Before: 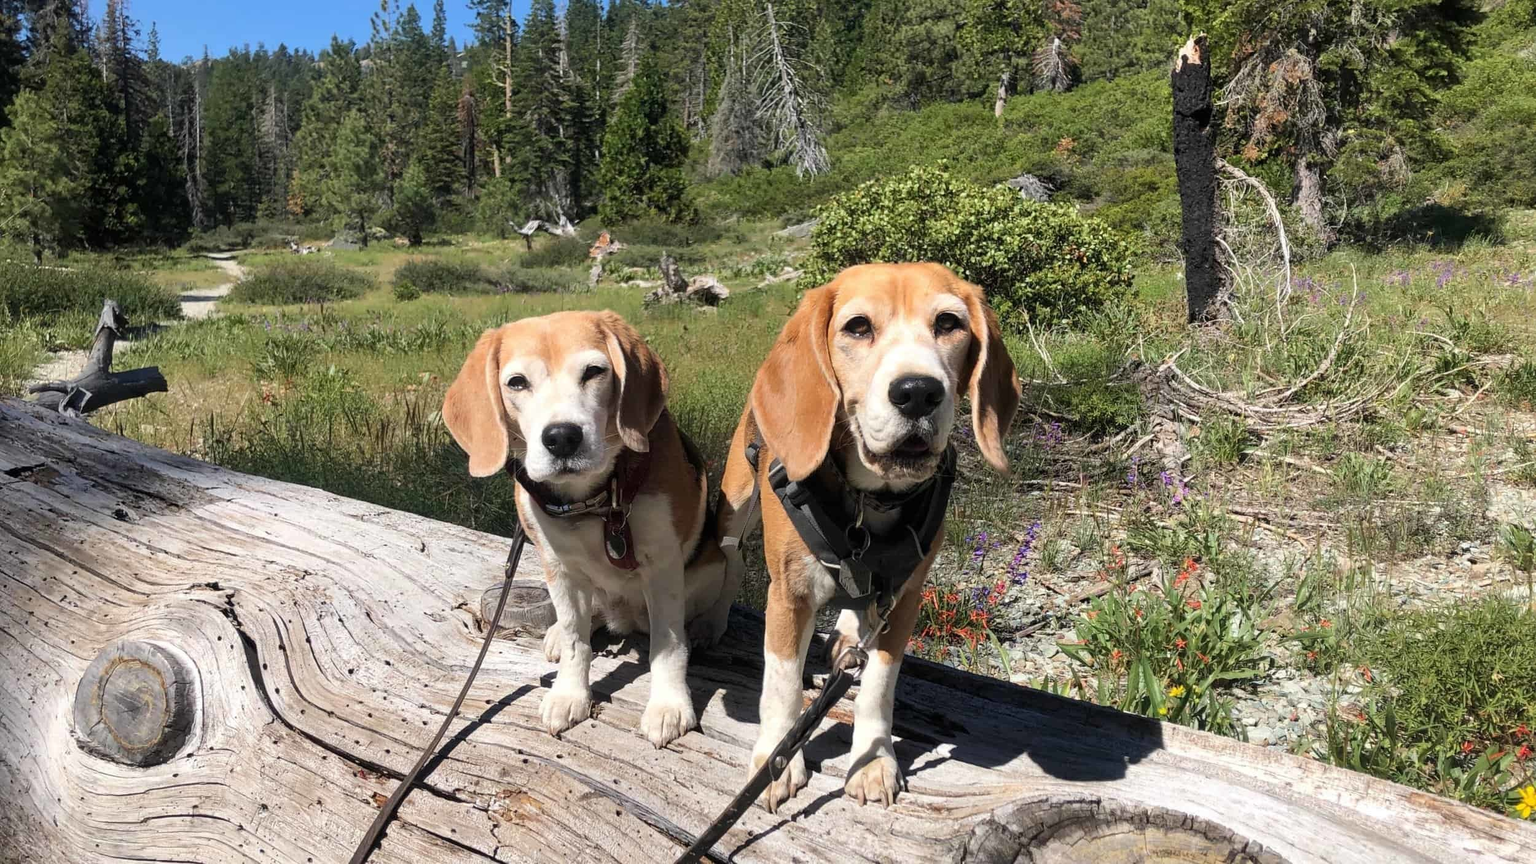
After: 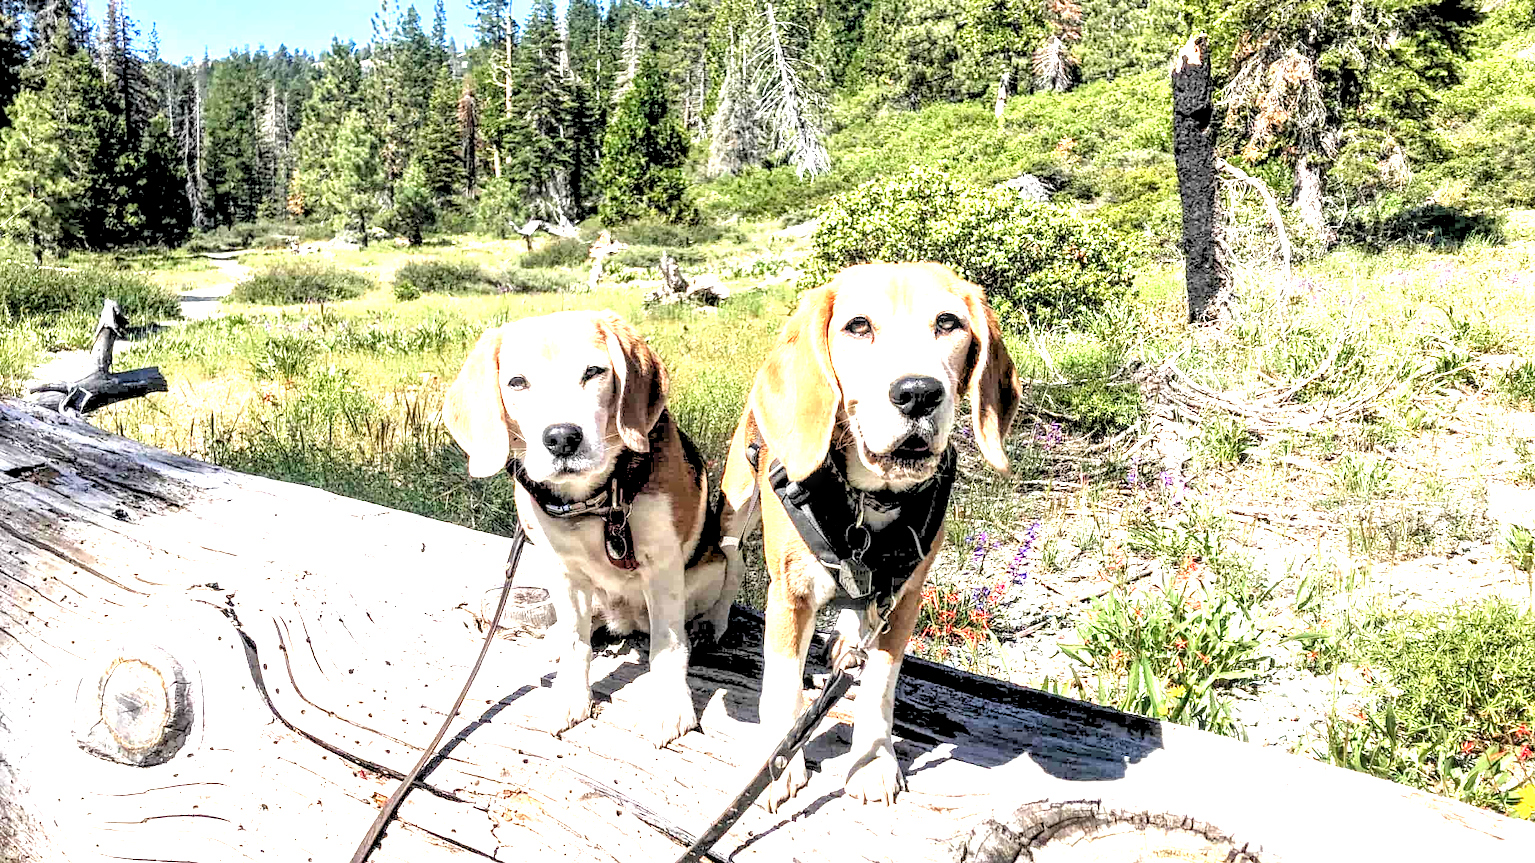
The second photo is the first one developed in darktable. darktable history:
exposure: black level correction 0.001, exposure 1.84 EV, compensate highlight preservation false
local contrast: highlights 20%, detail 197%
rgb levels: levels [[0.027, 0.429, 0.996], [0, 0.5, 1], [0, 0.5, 1]]
